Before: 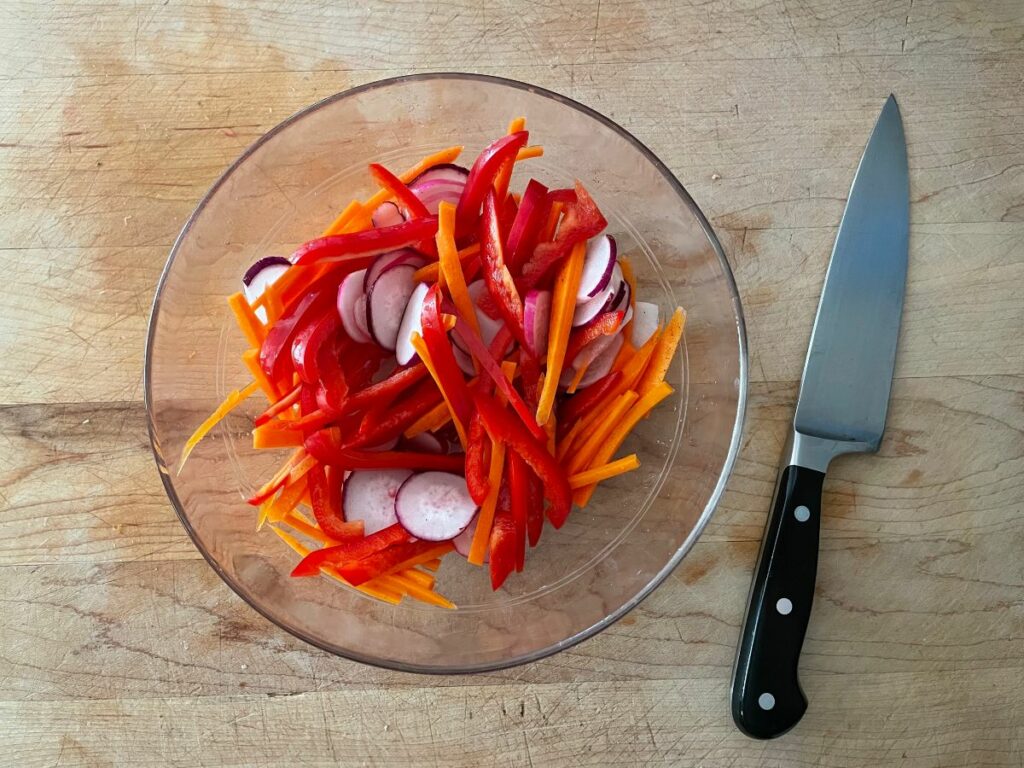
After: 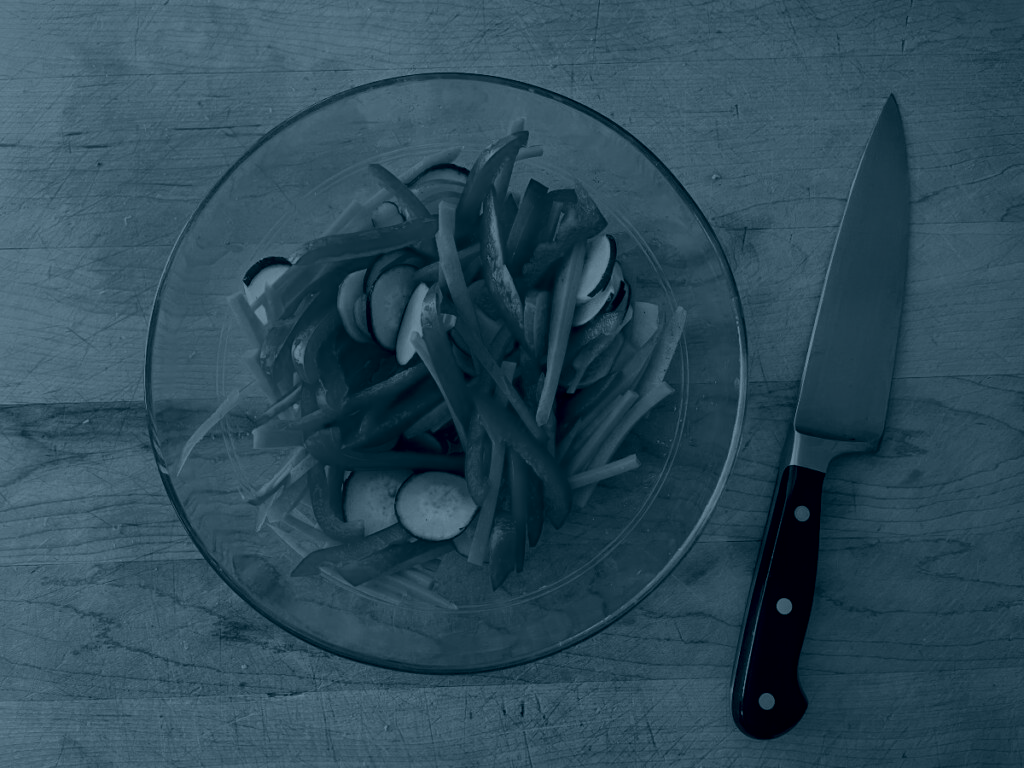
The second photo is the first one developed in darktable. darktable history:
tone equalizer: on, module defaults
colorize: hue 194.4°, saturation 29%, source mix 61.75%, lightness 3.98%, version 1
